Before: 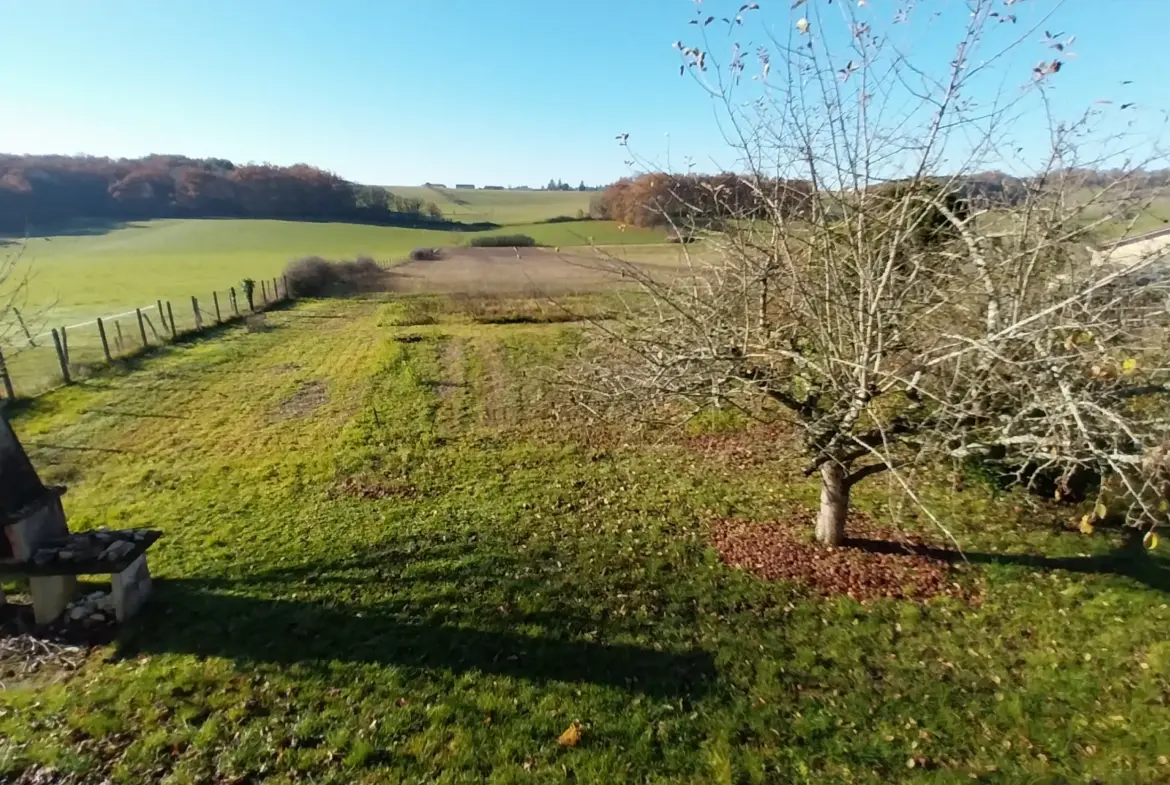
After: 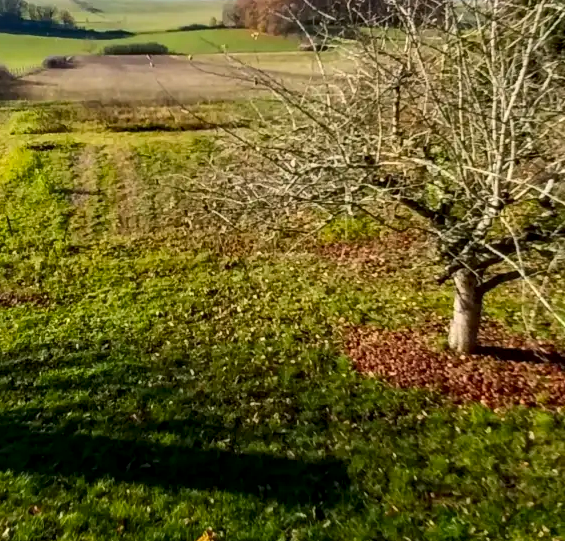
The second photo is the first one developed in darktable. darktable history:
crop: left 31.392%, top 24.535%, right 20.263%, bottom 6.442%
local contrast: on, module defaults
tone equalizer: edges refinement/feathering 500, mask exposure compensation -1.57 EV, preserve details no
contrast brightness saturation: contrast 0.168, saturation 0.319
